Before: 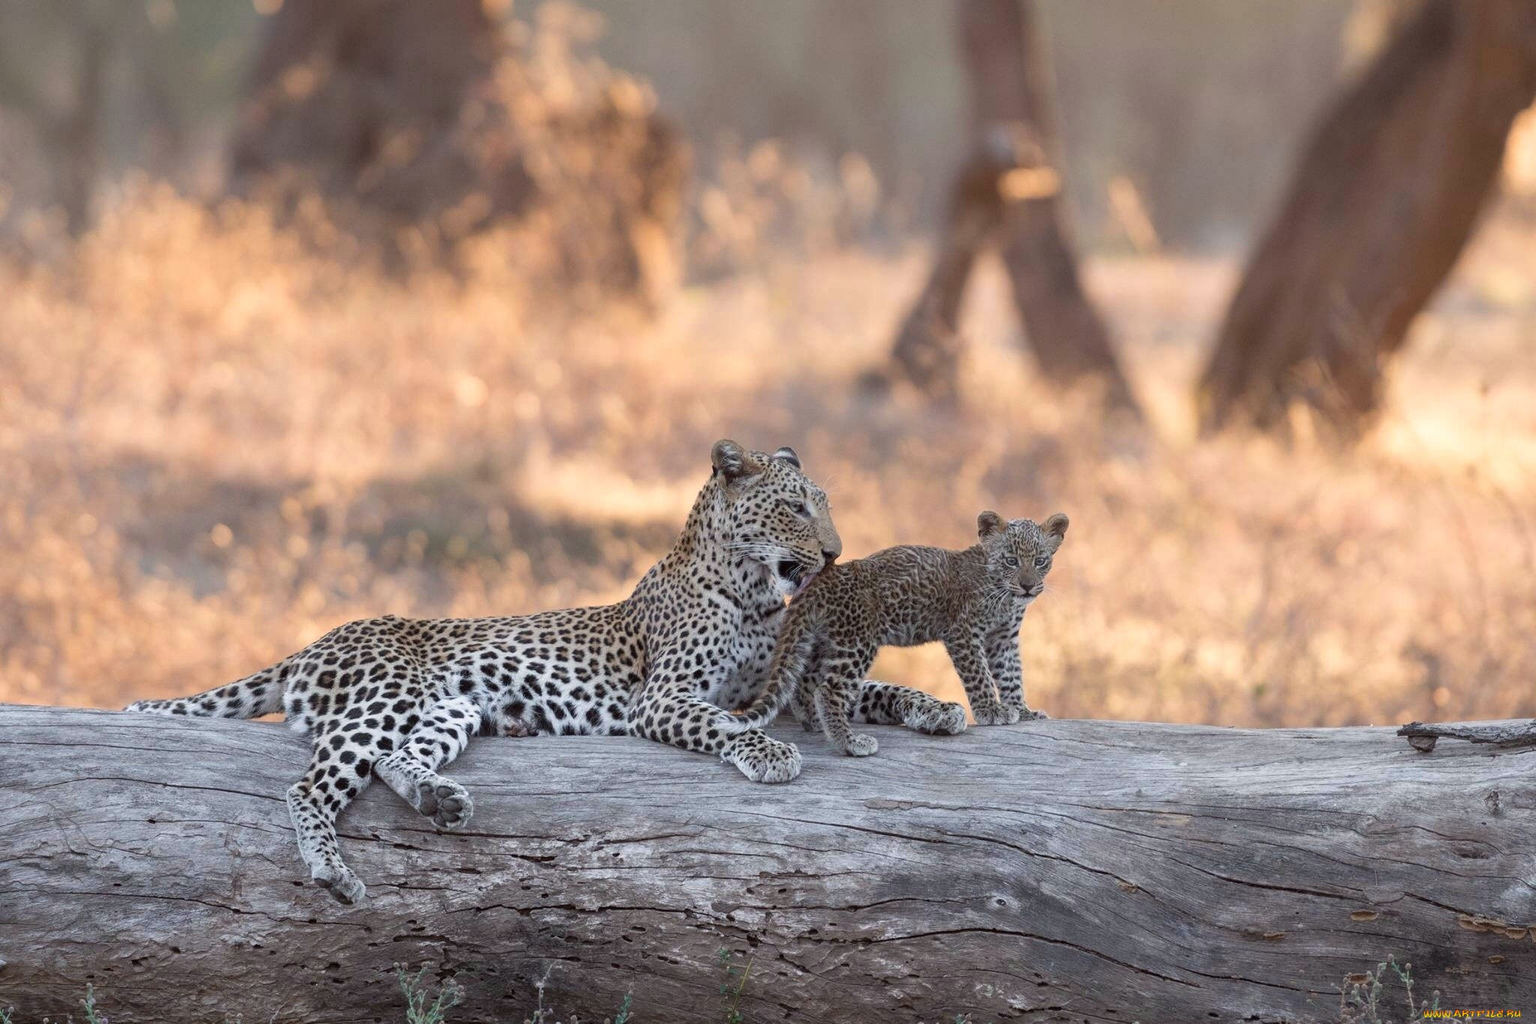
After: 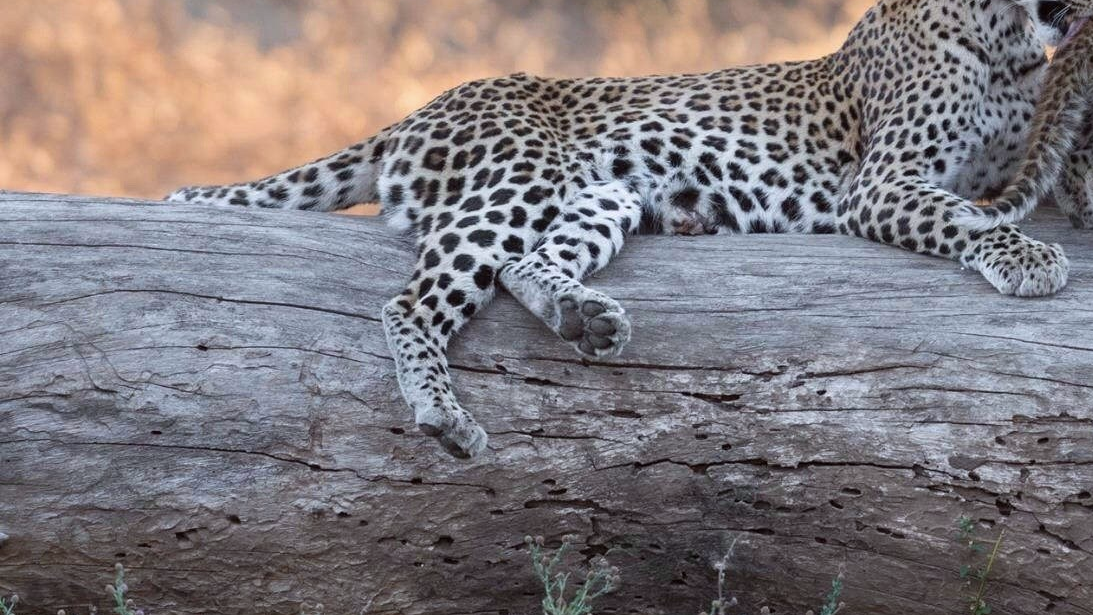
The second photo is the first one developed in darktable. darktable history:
white balance: red 0.982, blue 1.018
crop and rotate: top 54.778%, right 46.61%, bottom 0.159%
